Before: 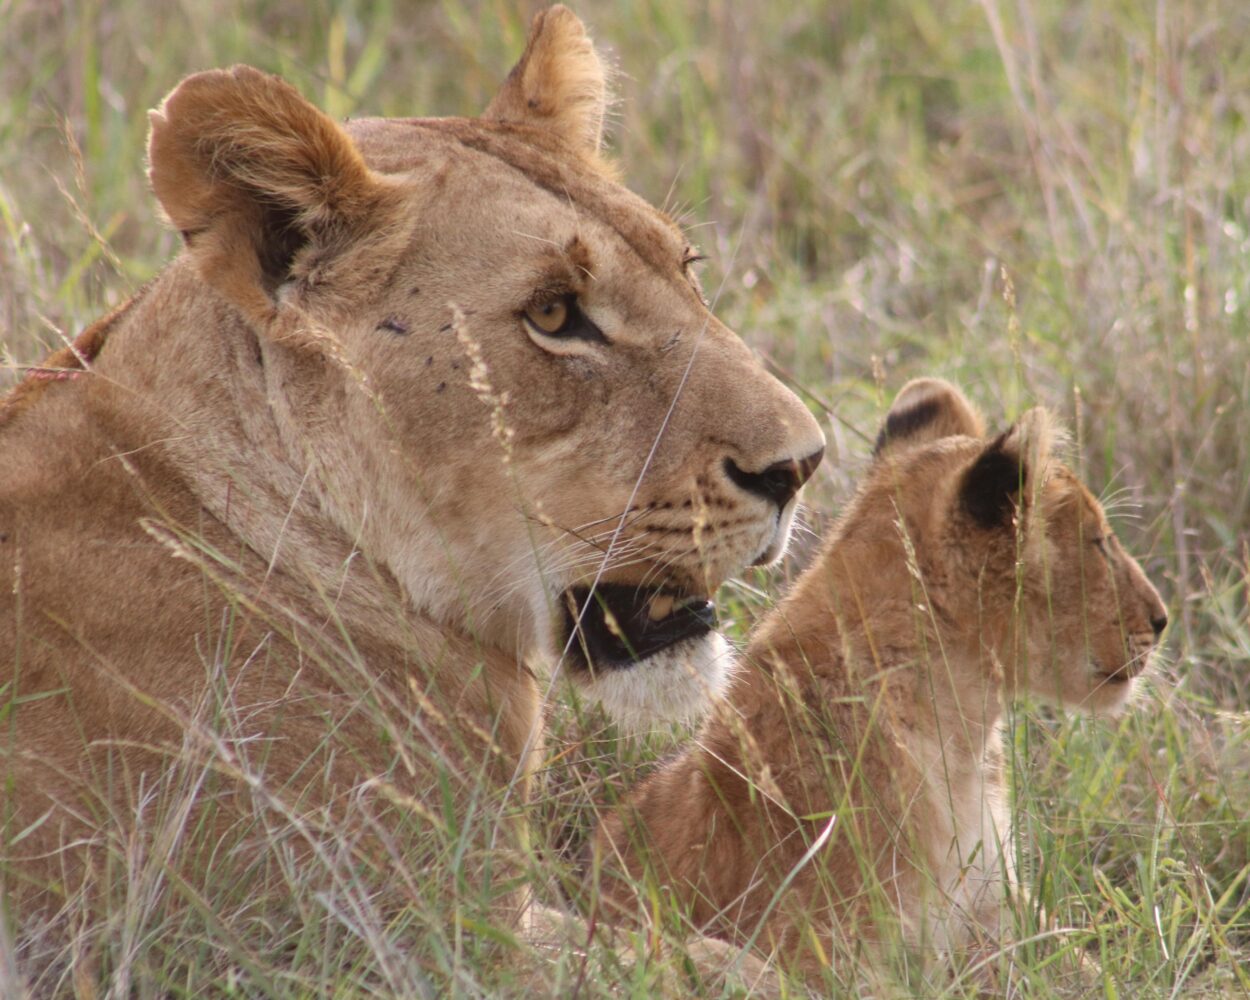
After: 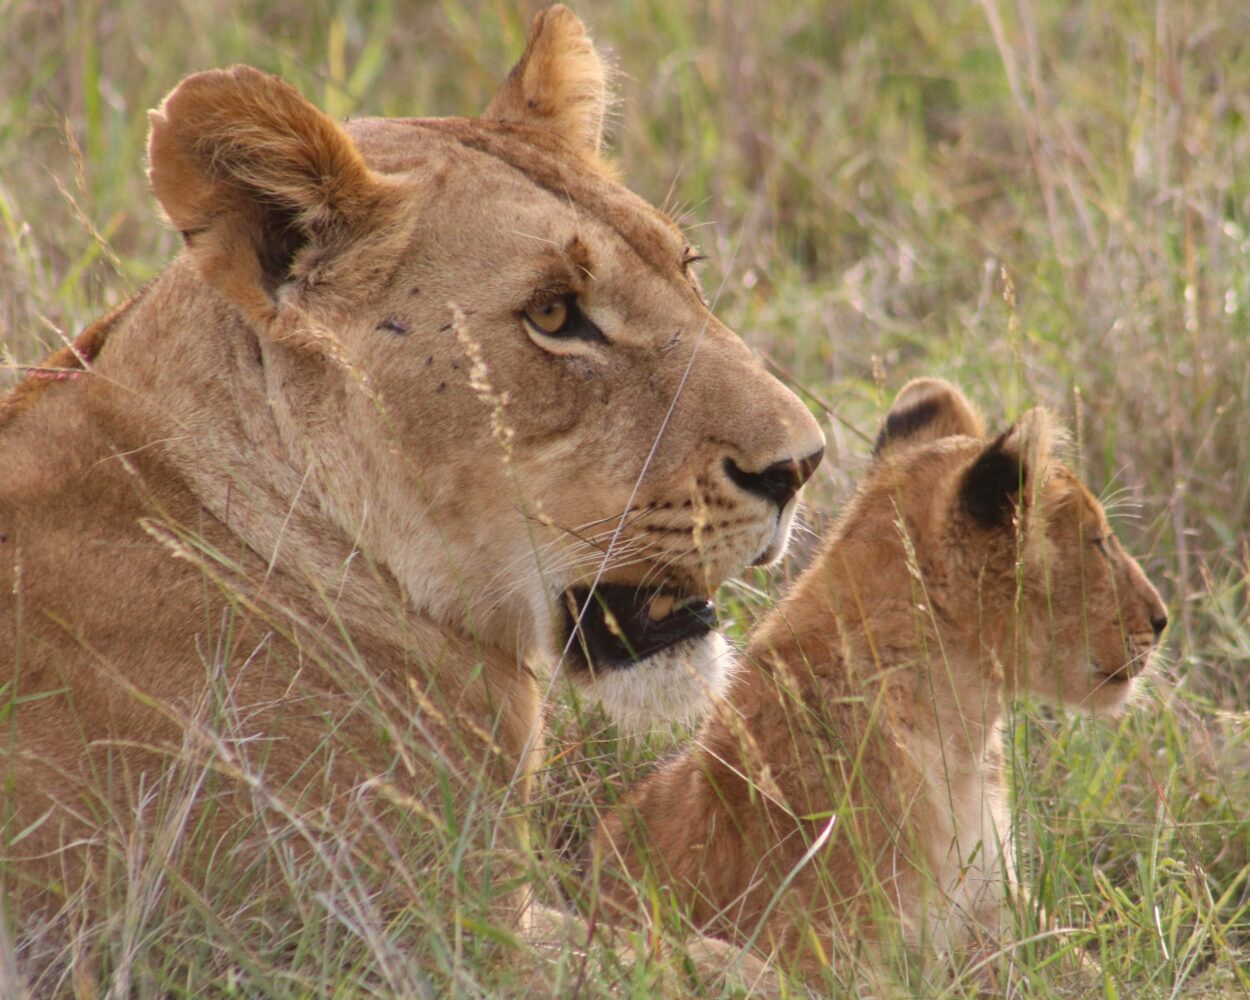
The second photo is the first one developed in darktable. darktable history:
color correction: highlights a* 0.816, highlights b* 2.78, saturation 1.1
shadows and highlights: soften with gaussian
